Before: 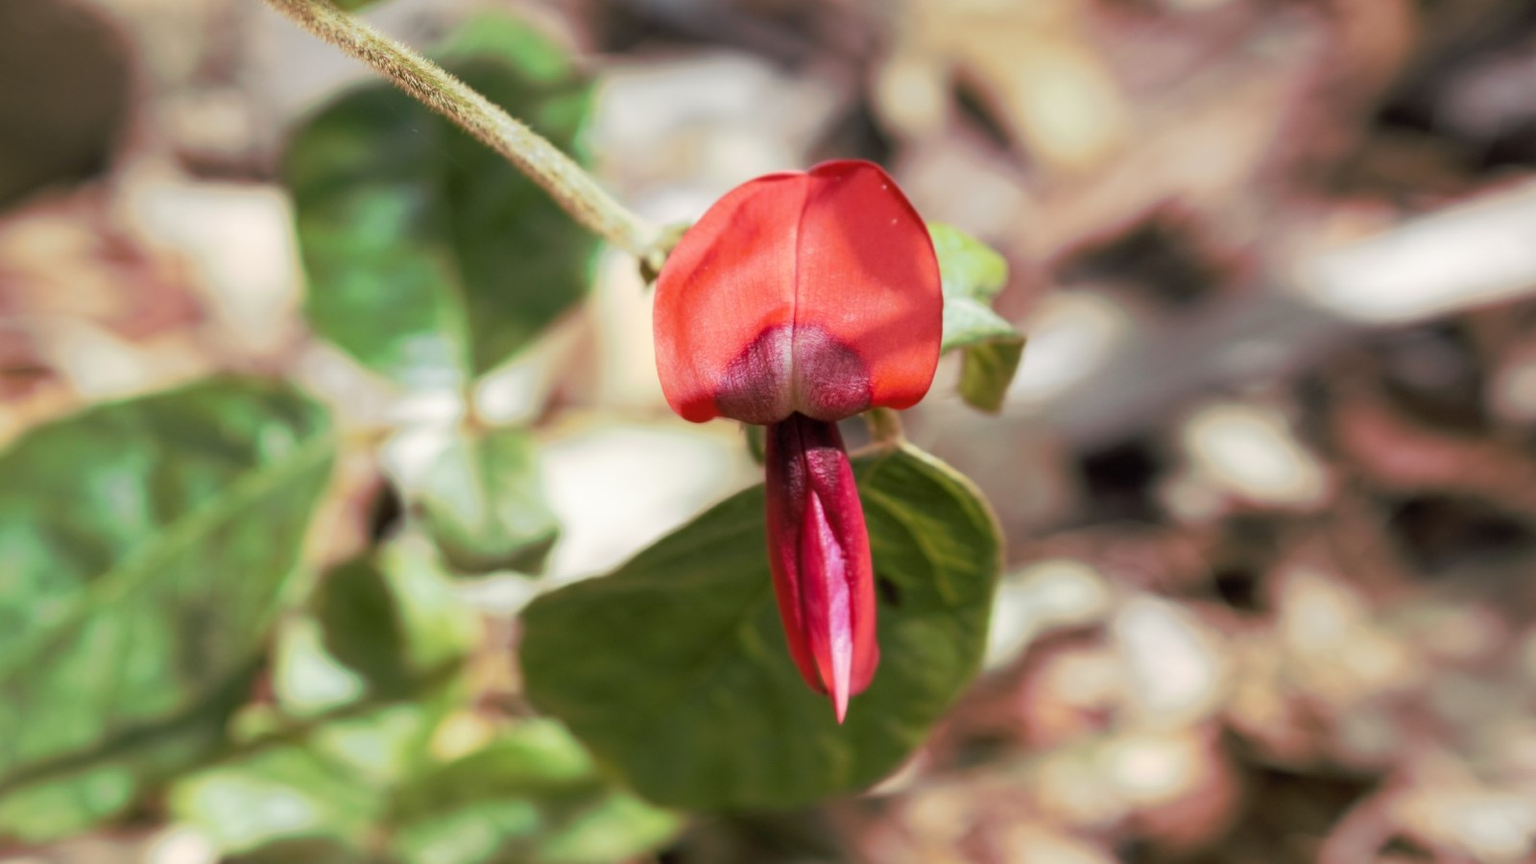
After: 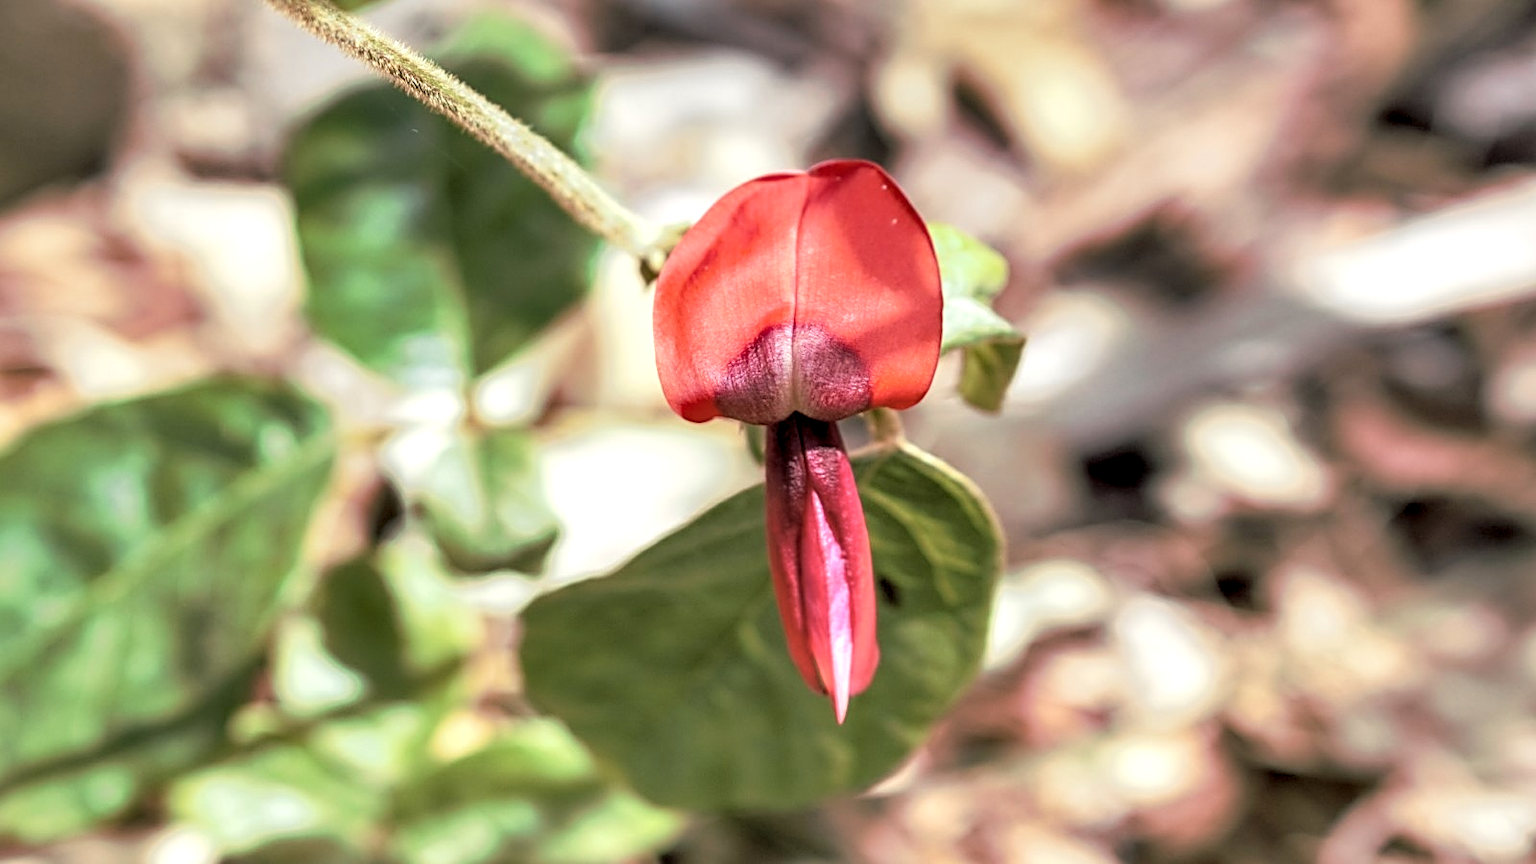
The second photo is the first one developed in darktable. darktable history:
local contrast: detail 161%
sharpen: radius 2.532, amount 0.622
shadows and highlights: soften with gaussian
contrast brightness saturation: brightness 0.27
